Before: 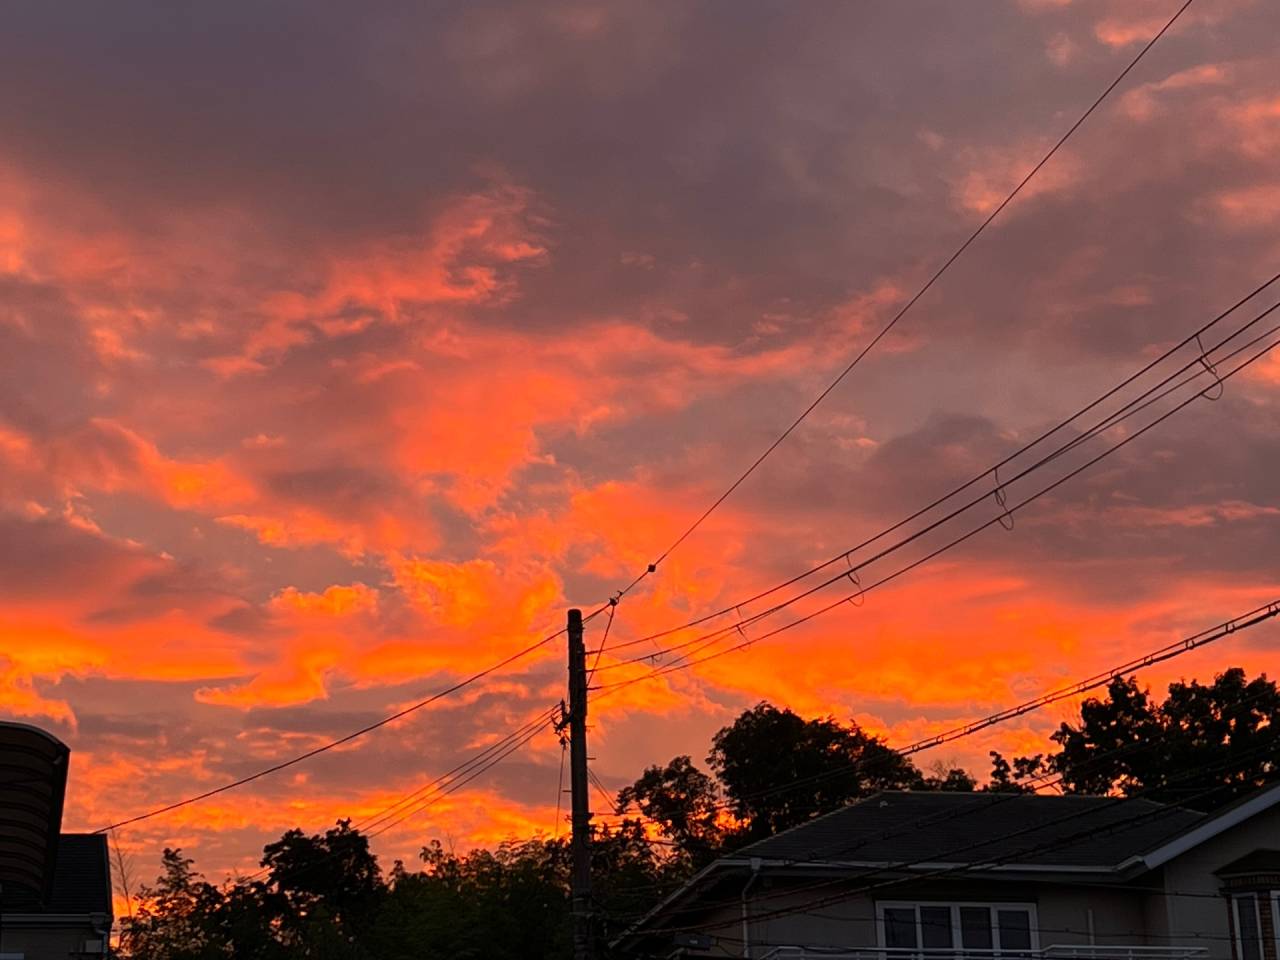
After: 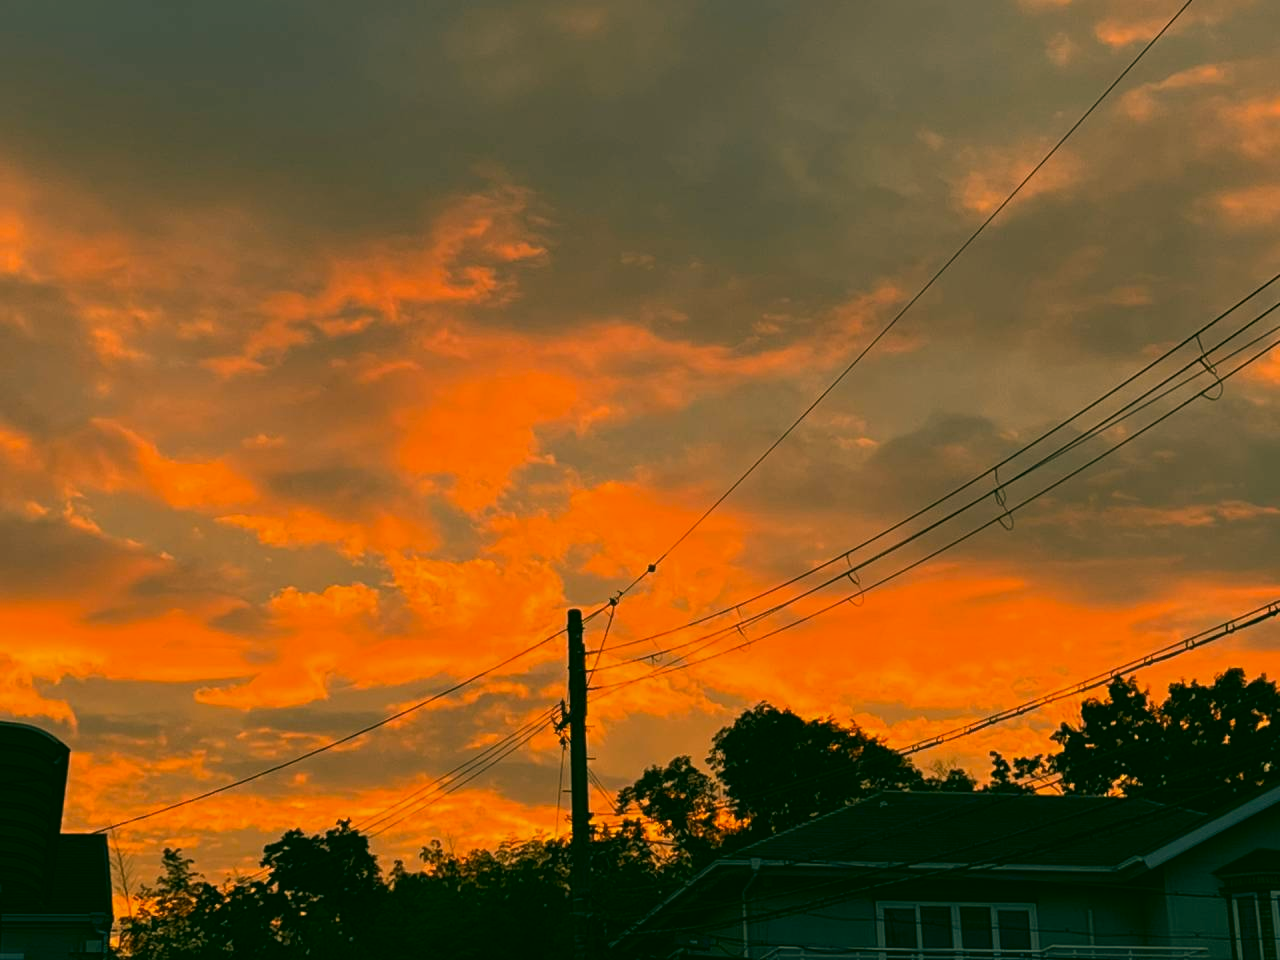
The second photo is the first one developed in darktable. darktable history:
color correction: highlights a* 5.7, highlights b* 32.98, shadows a* -26.14, shadows b* 3.95
